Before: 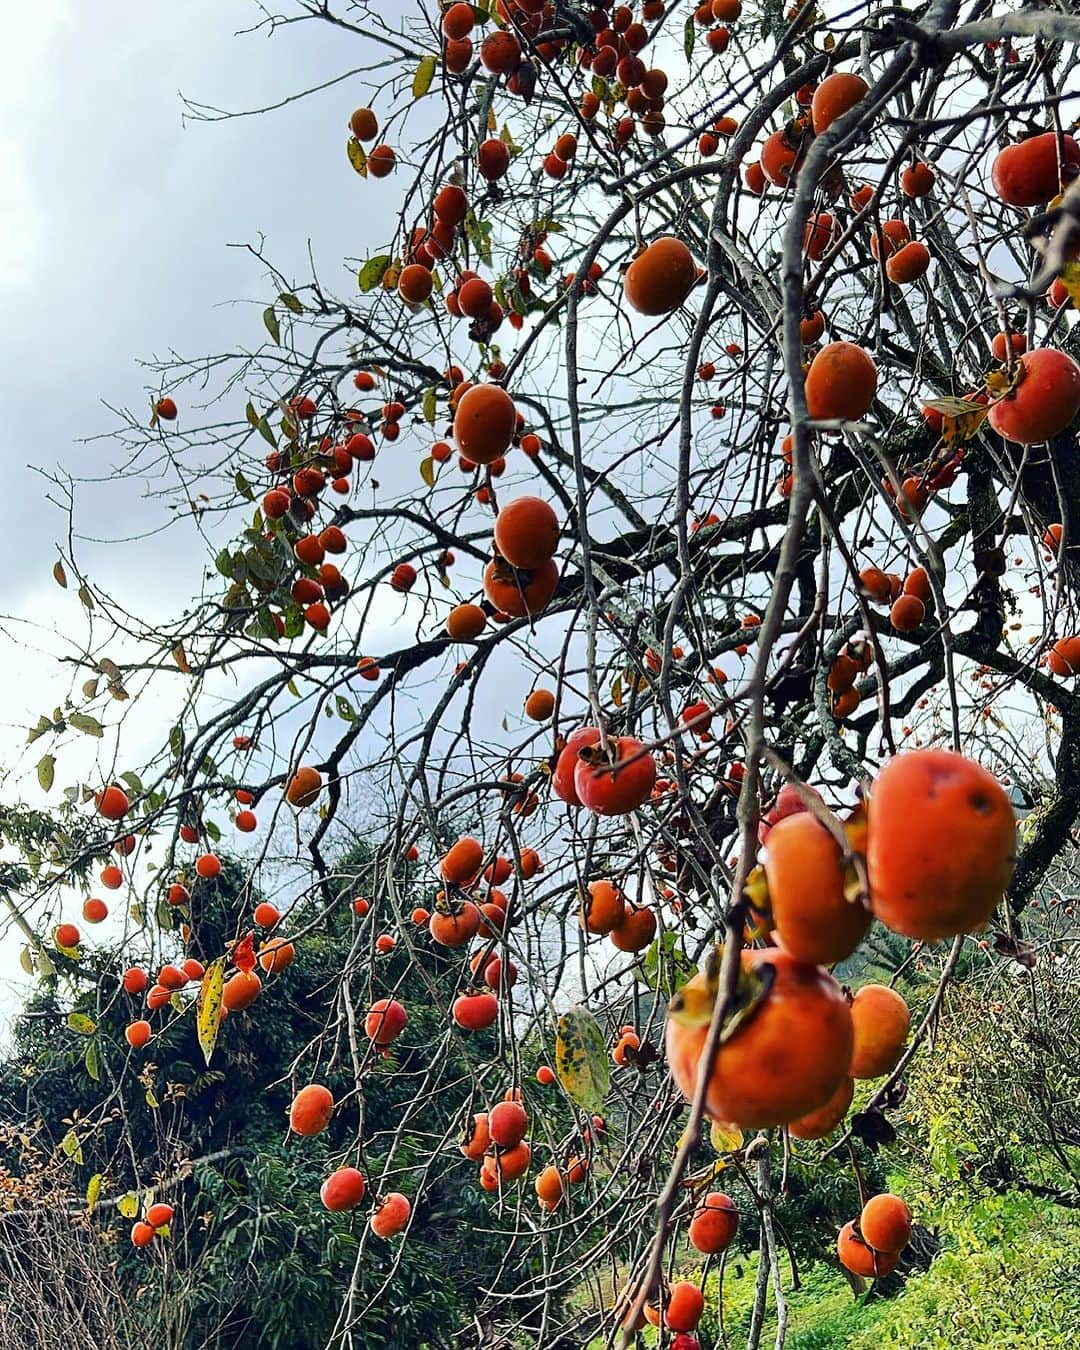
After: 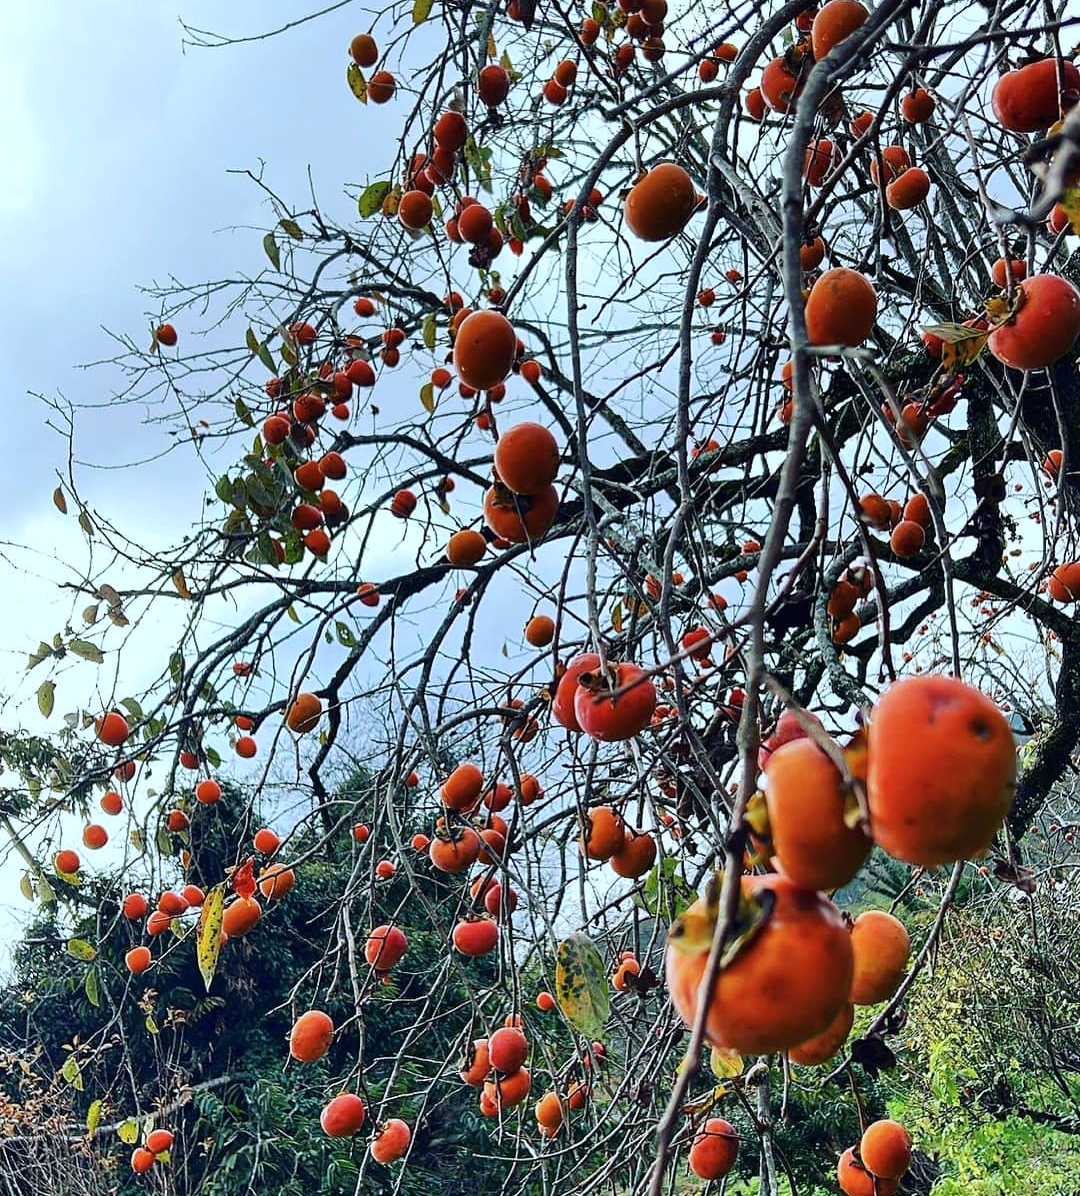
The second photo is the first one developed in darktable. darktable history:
crop and rotate: top 5.496%, bottom 5.907%
color calibration: illuminant custom, x 0.368, y 0.373, temperature 4349.16 K
base curve: curves: ch0 [(0, 0) (0.989, 0.992)], preserve colors none
